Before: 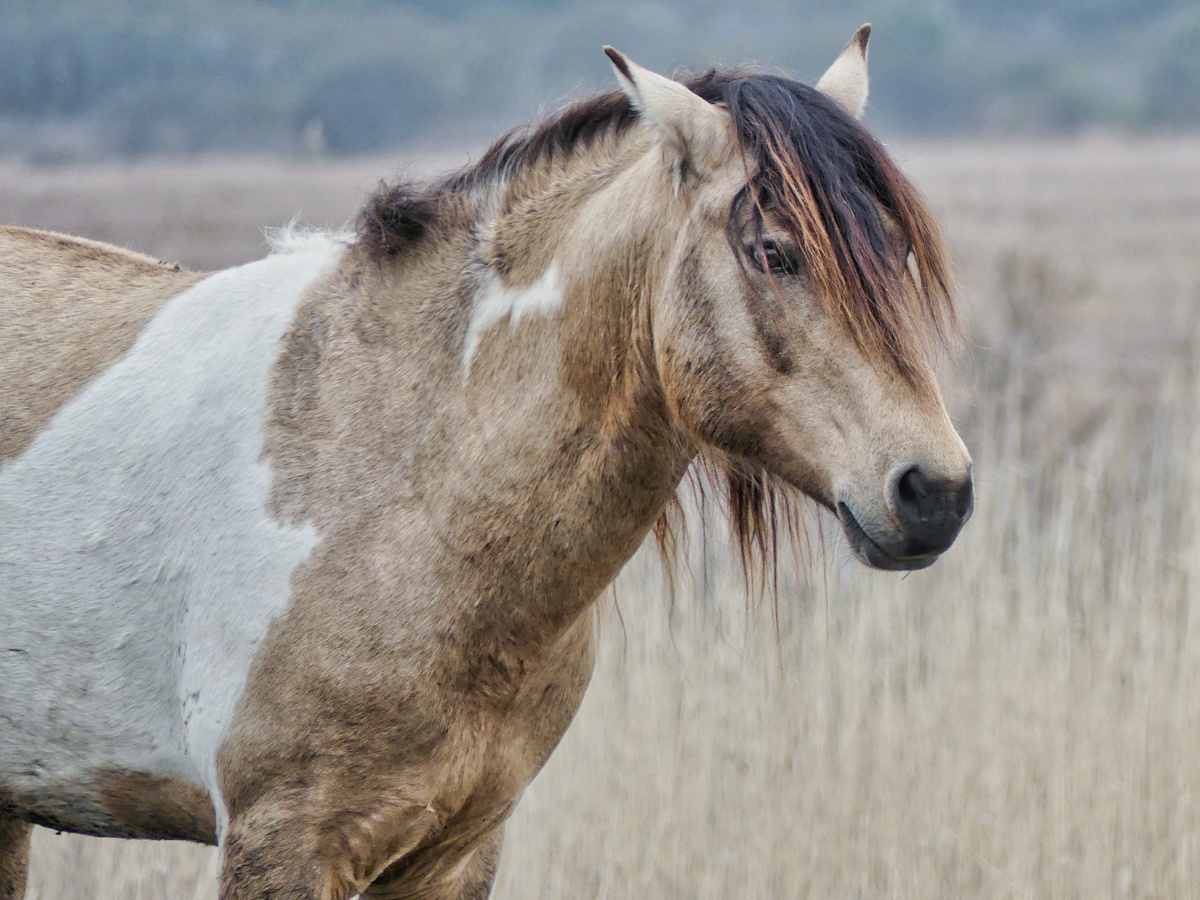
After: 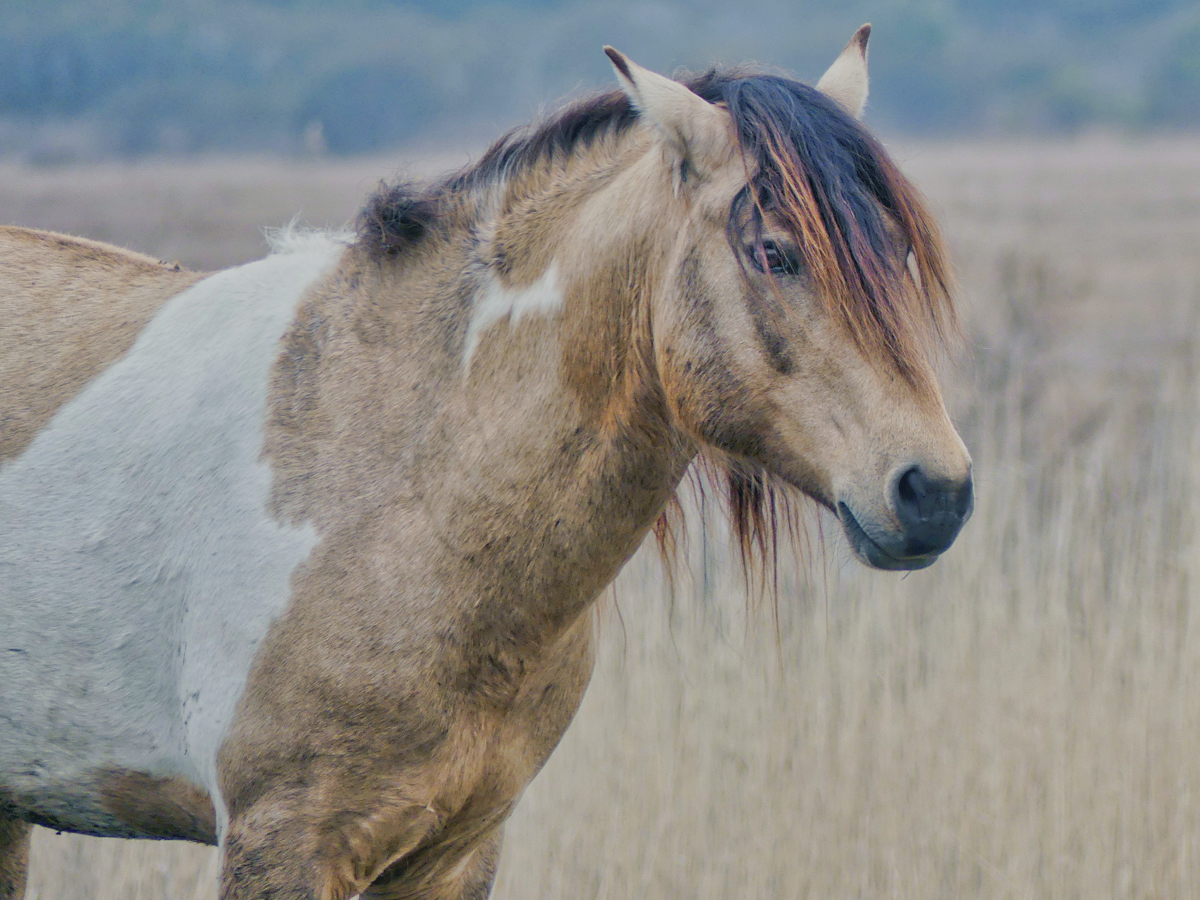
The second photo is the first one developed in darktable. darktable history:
color balance rgb: shadows lift › chroma 7.528%, shadows lift › hue 245.81°, perceptual saturation grading › global saturation 19.69%, hue shift -1.63°, contrast -20.714%
